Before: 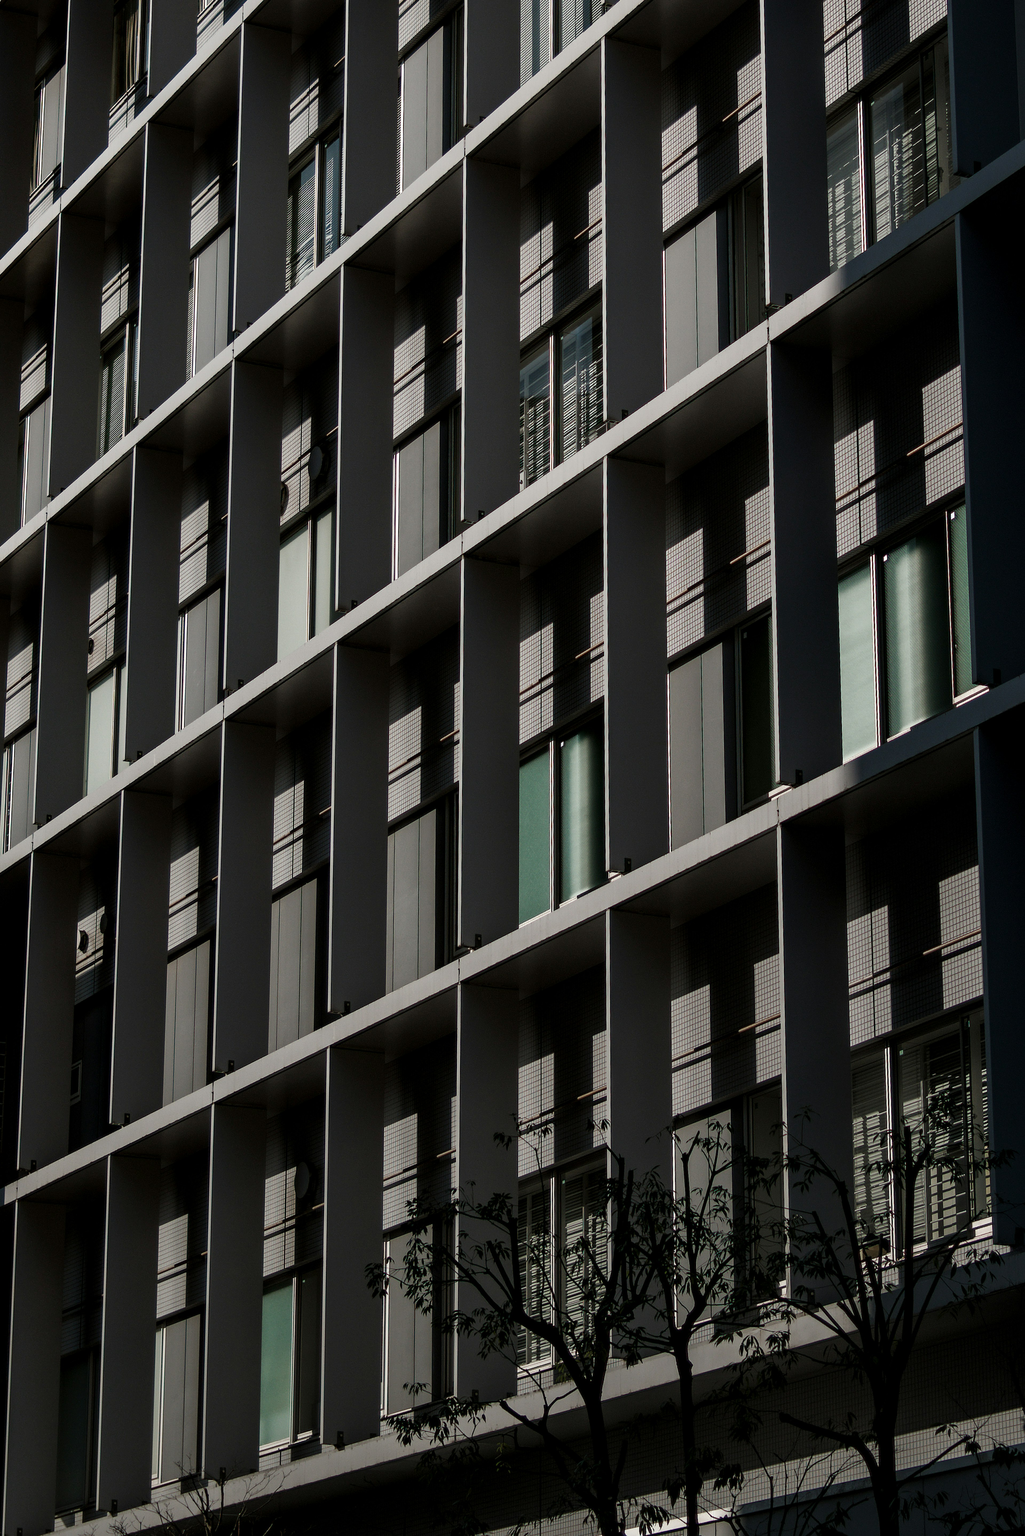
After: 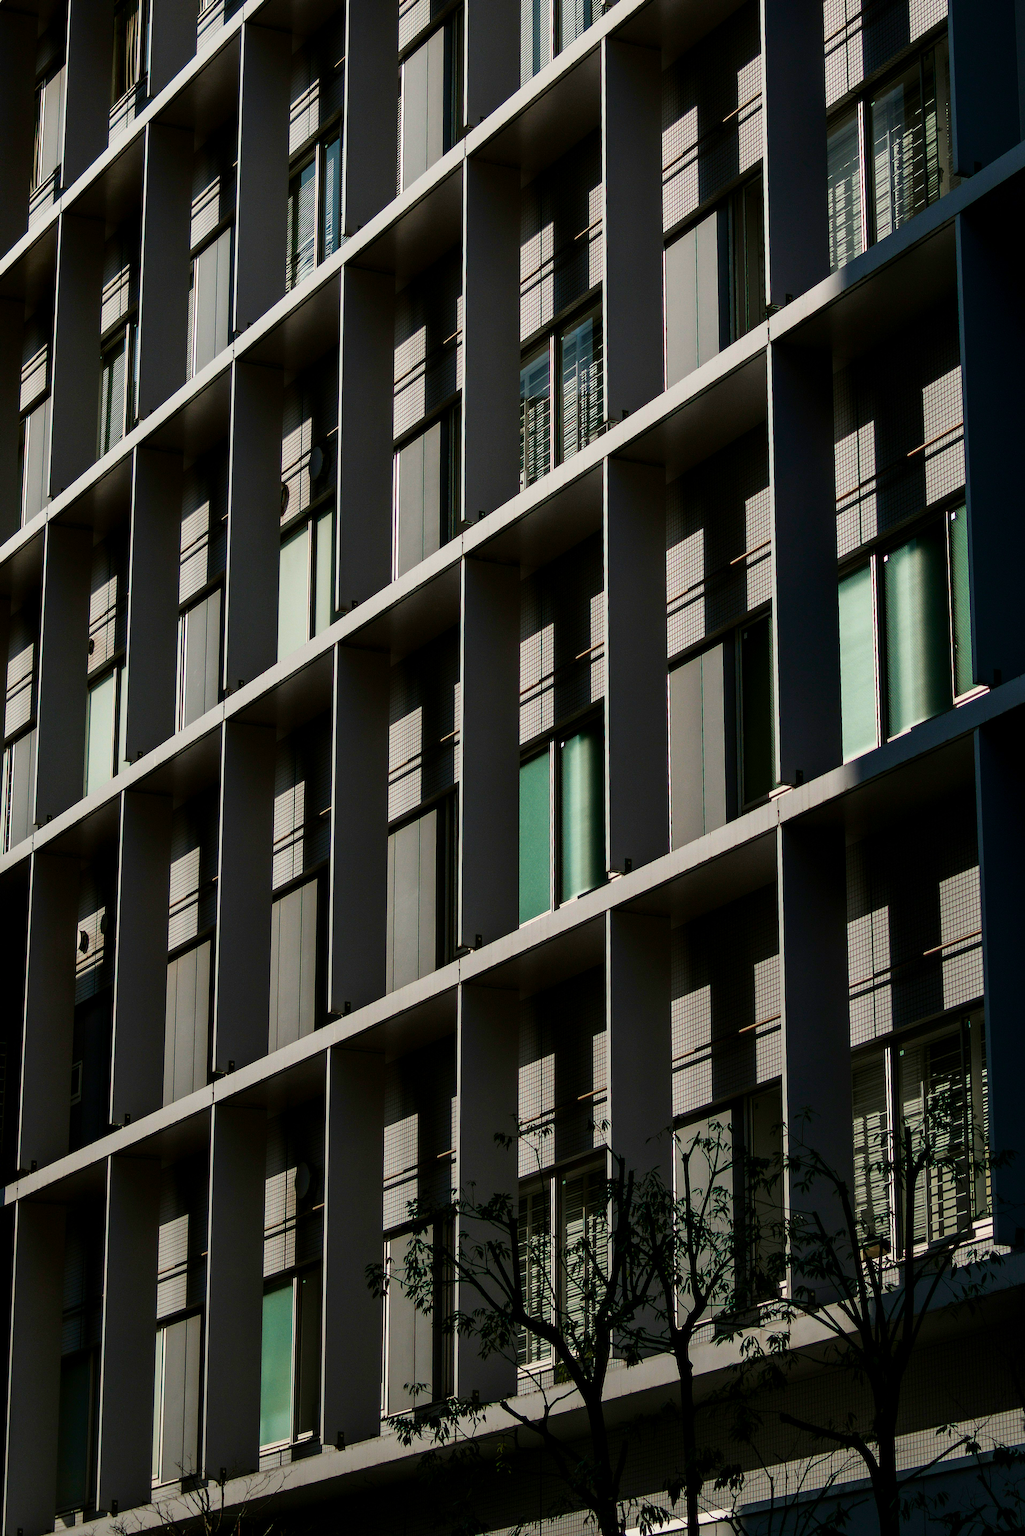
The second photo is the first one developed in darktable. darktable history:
base curve: exposure shift 0, preserve colors none
velvia: strength 15%
tone curve: curves: ch0 [(0, 0) (0.091, 0.077) (0.389, 0.458) (0.745, 0.82) (0.856, 0.899) (0.92, 0.938) (1, 0.973)]; ch1 [(0, 0) (0.437, 0.404) (0.5, 0.5) (0.529, 0.55) (0.58, 0.6) (0.616, 0.649) (1, 1)]; ch2 [(0, 0) (0.442, 0.415) (0.5, 0.5) (0.535, 0.557) (0.585, 0.62) (1, 1)], color space Lab, independent channels, preserve colors none
